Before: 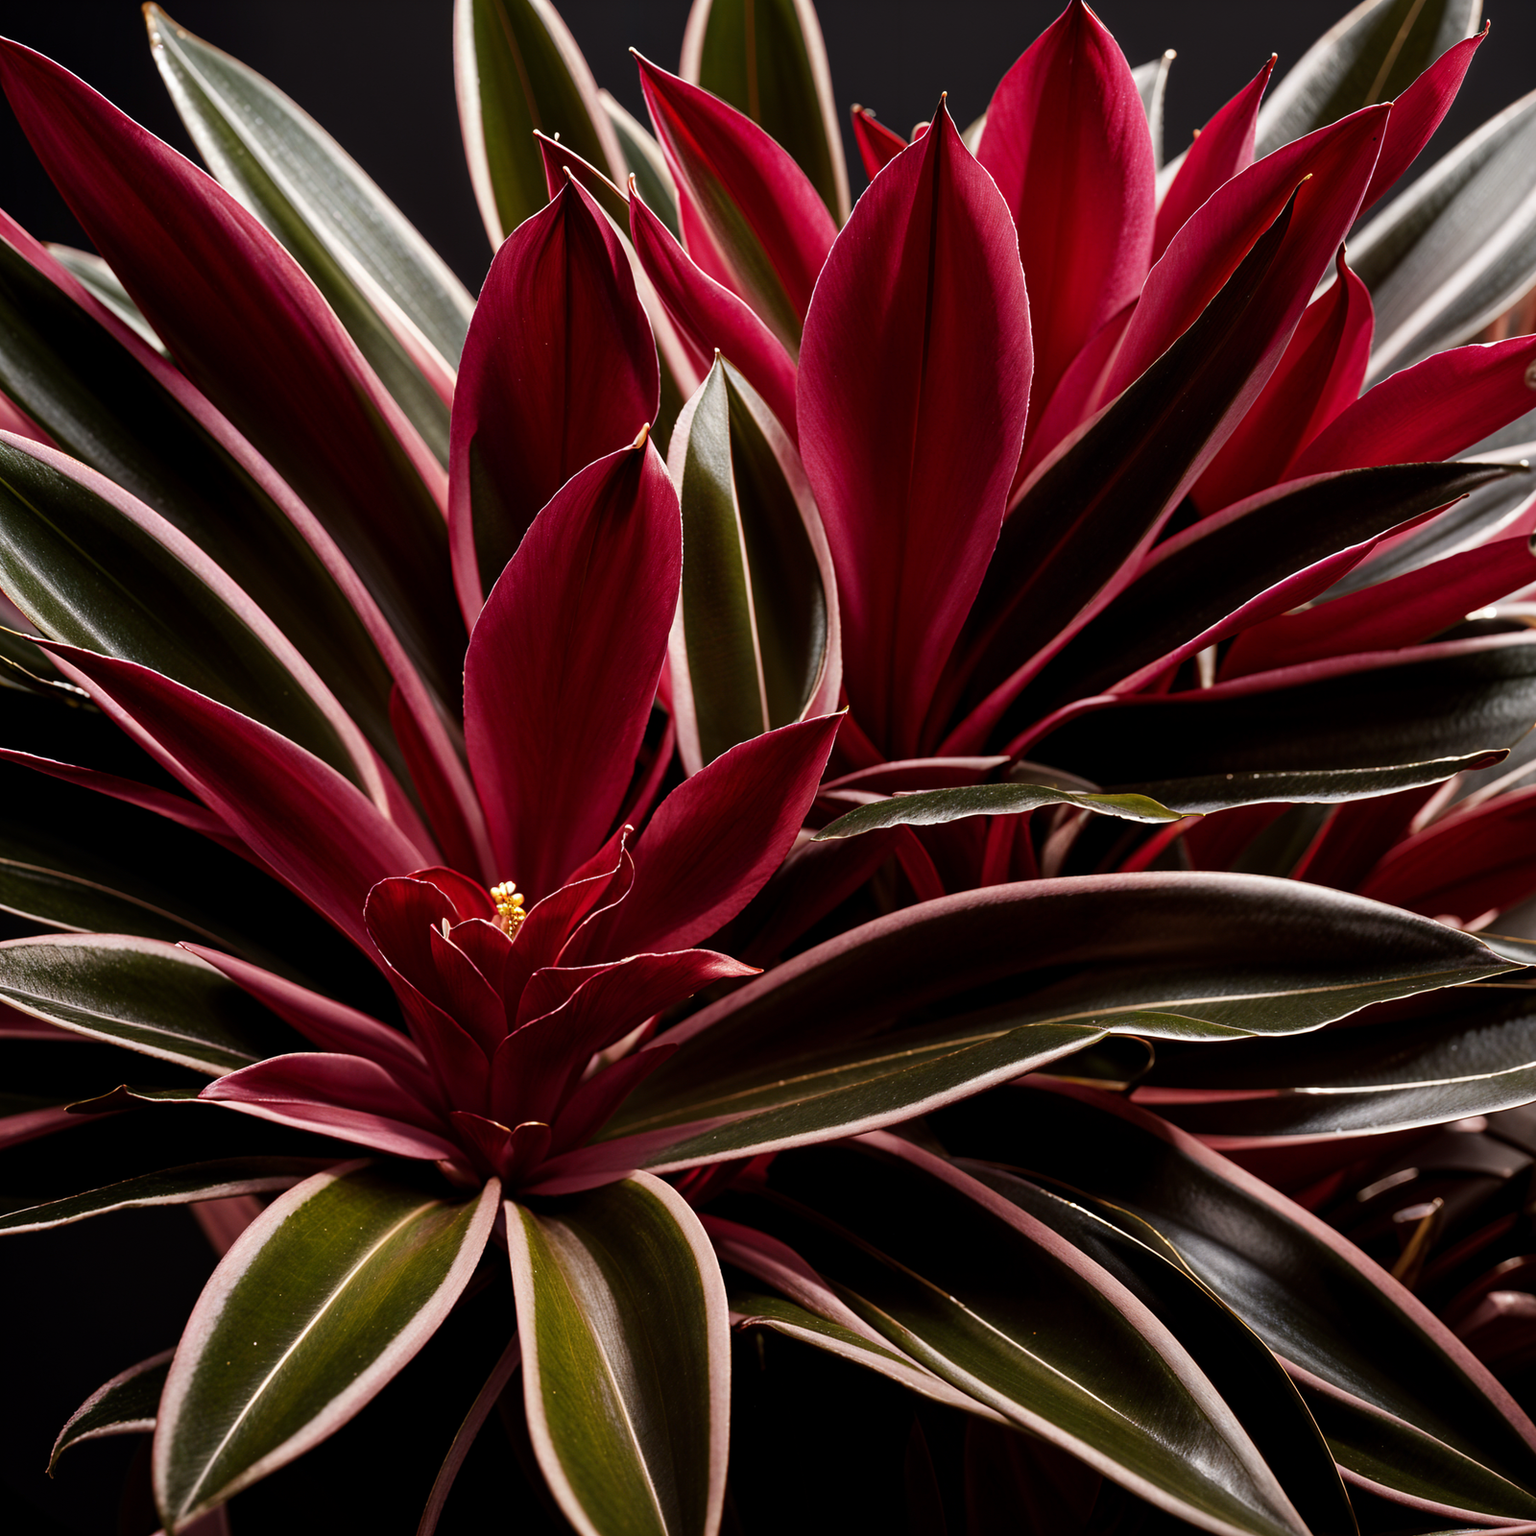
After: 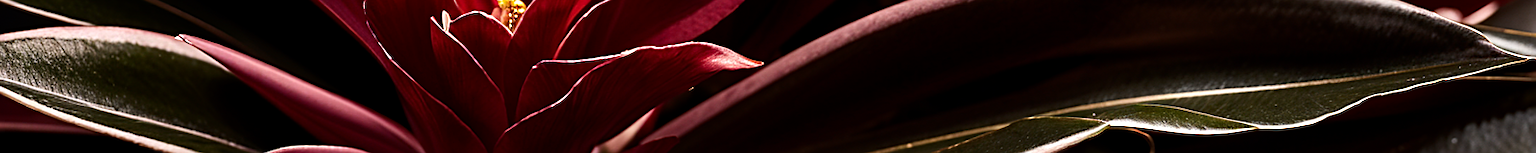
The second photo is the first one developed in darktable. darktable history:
sharpen: on, module defaults
tone equalizer: -8 EV -0.417 EV, -7 EV -0.389 EV, -6 EV -0.333 EV, -5 EV -0.222 EV, -3 EV 0.222 EV, -2 EV 0.333 EV, -1 EV 0.389 EV, +0 EV 0.417 EV, edges refinement/feathering 500, mask exposure compensation -1.57 EV, preserve details no
crop and rotate: top 59.084%, bottom 30.916%
contrast brightness saturation: contrast 0.08, saturation 0.02
